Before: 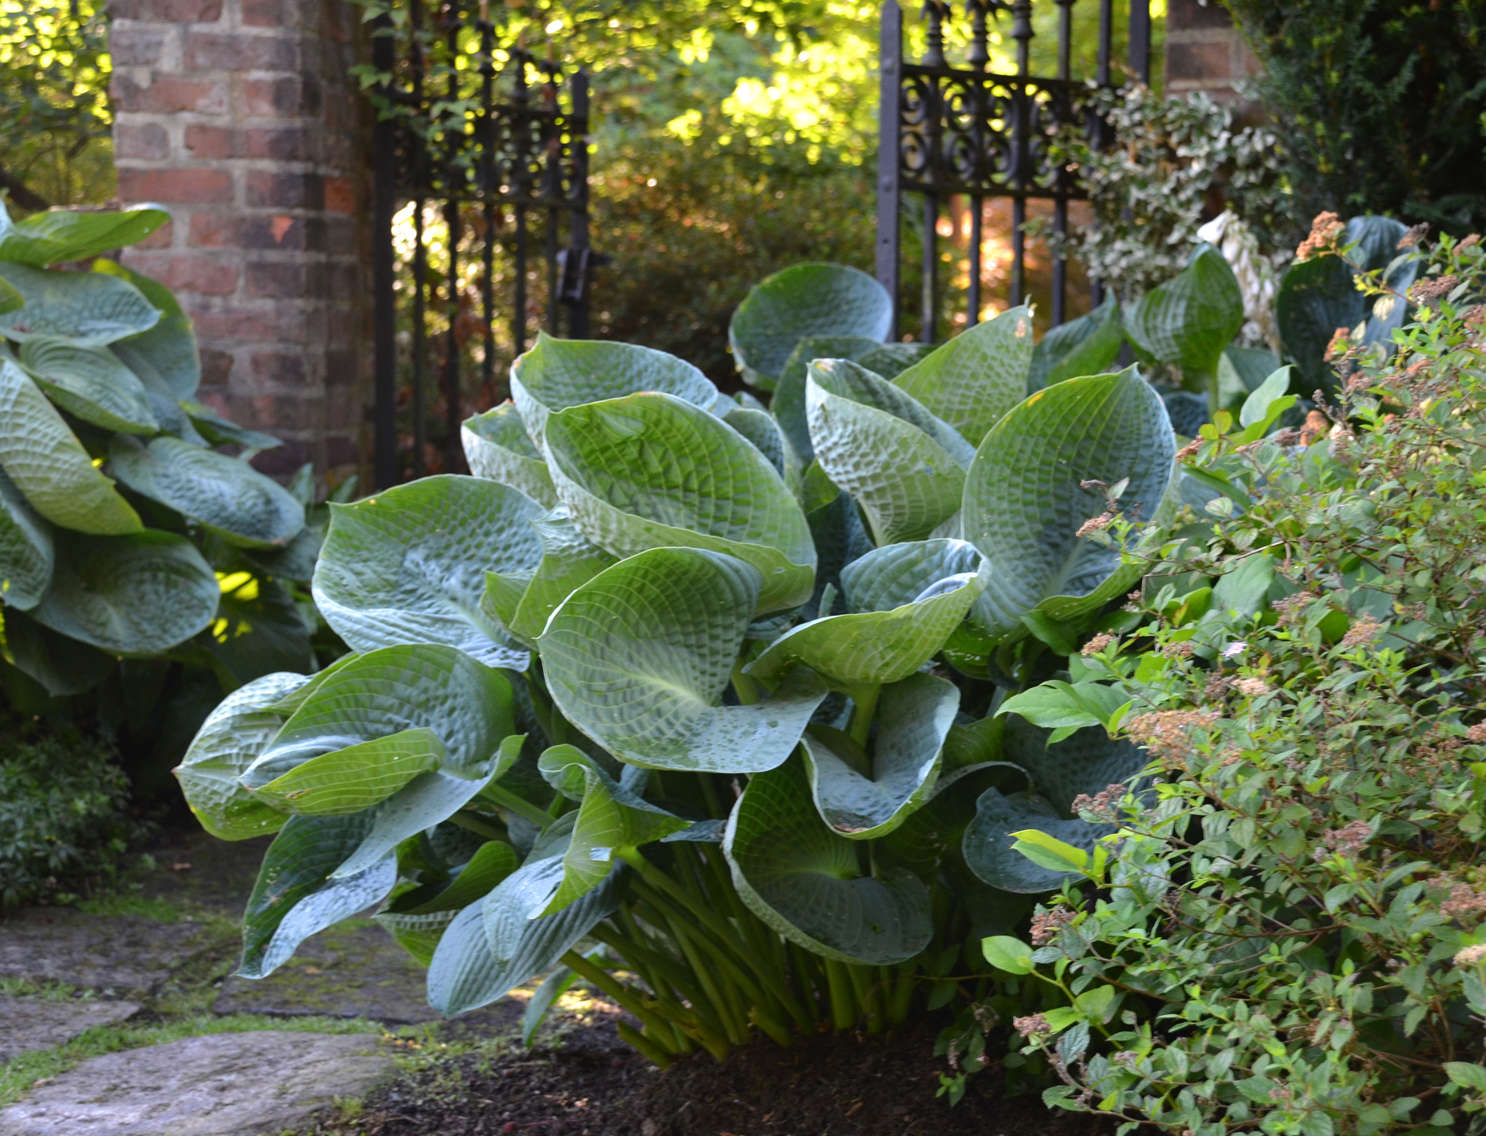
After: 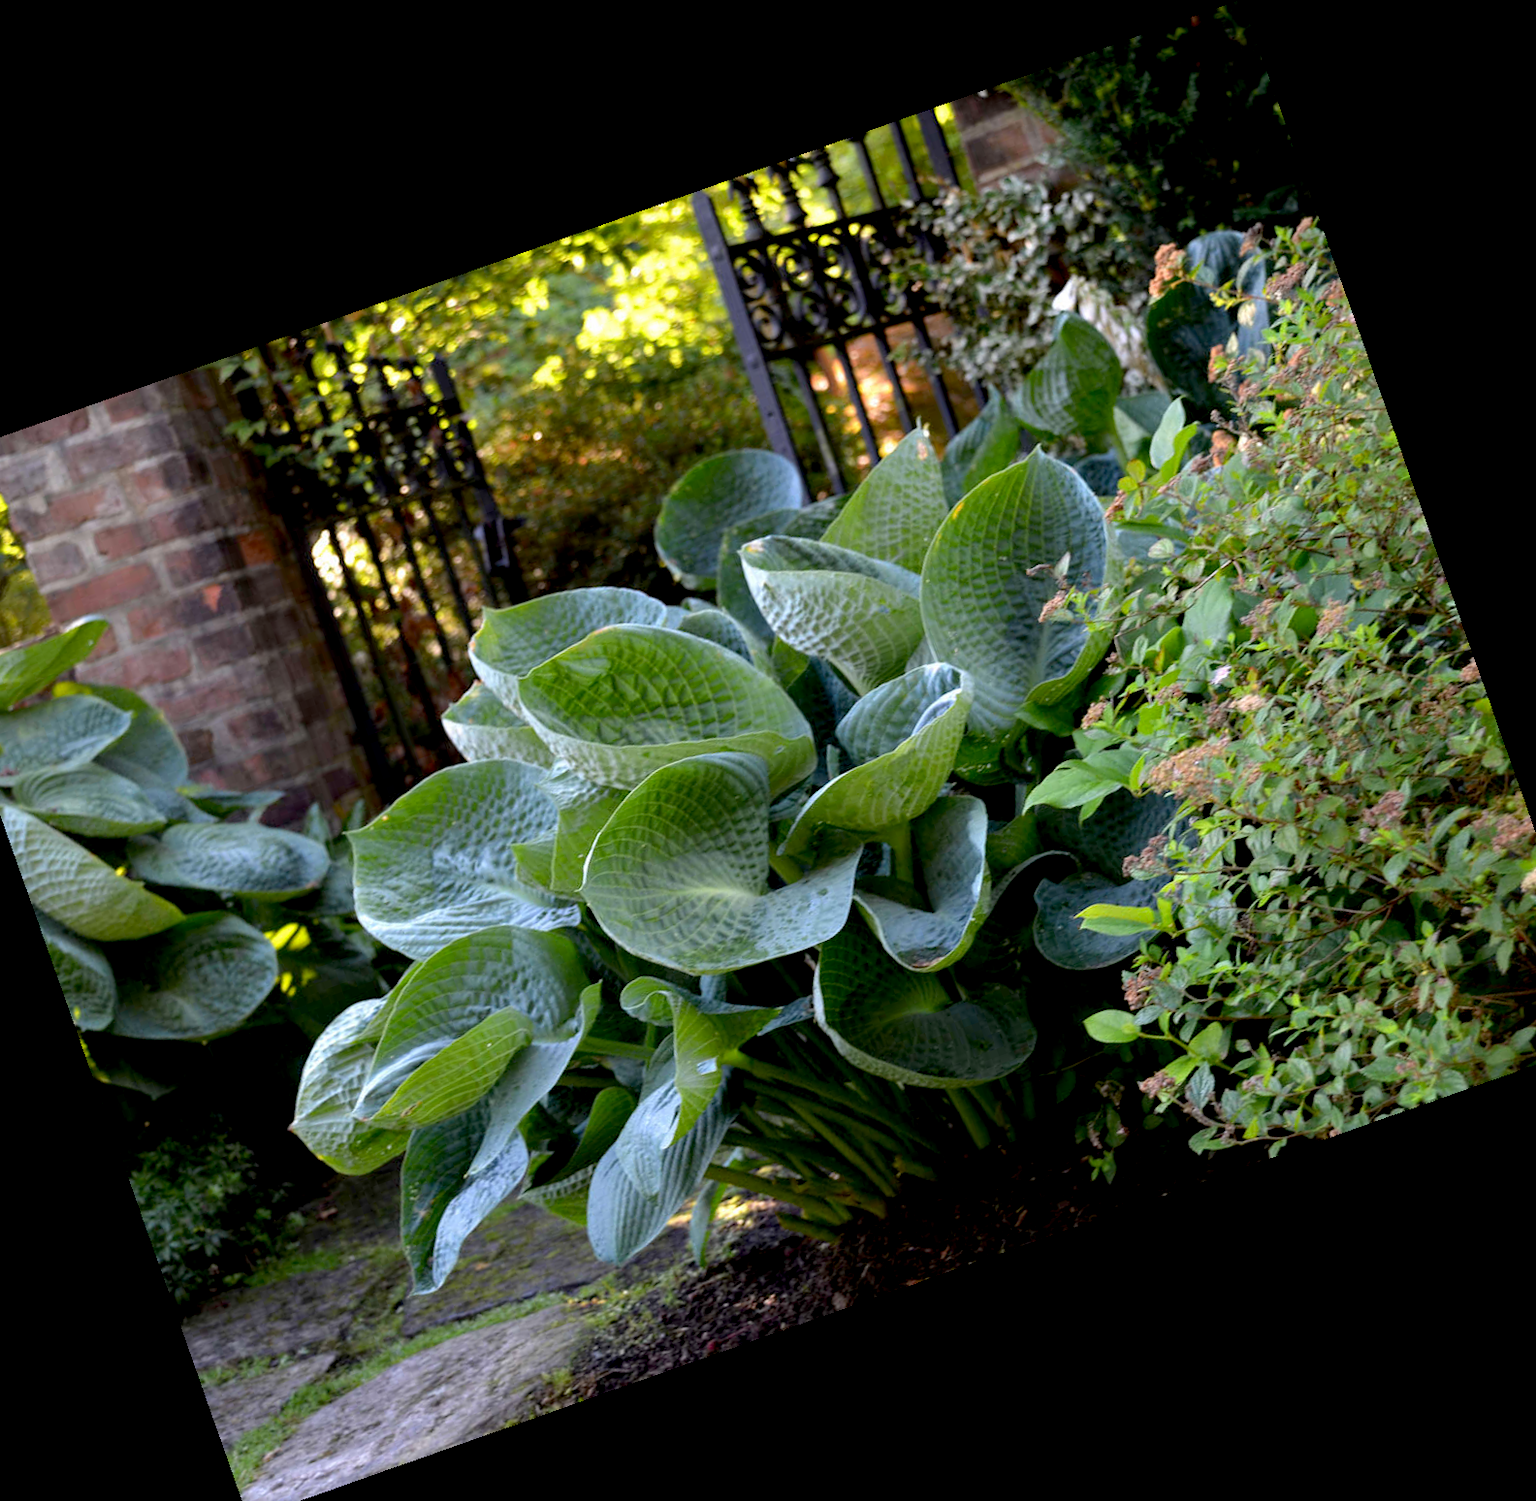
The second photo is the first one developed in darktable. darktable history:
exposure: black level correction 0.016, exposure -0.009 EV, compensate highlight preservation false
crop and rotate: angle 19.43°, left 6.812%, right 4.125%, bottom 1.087%
